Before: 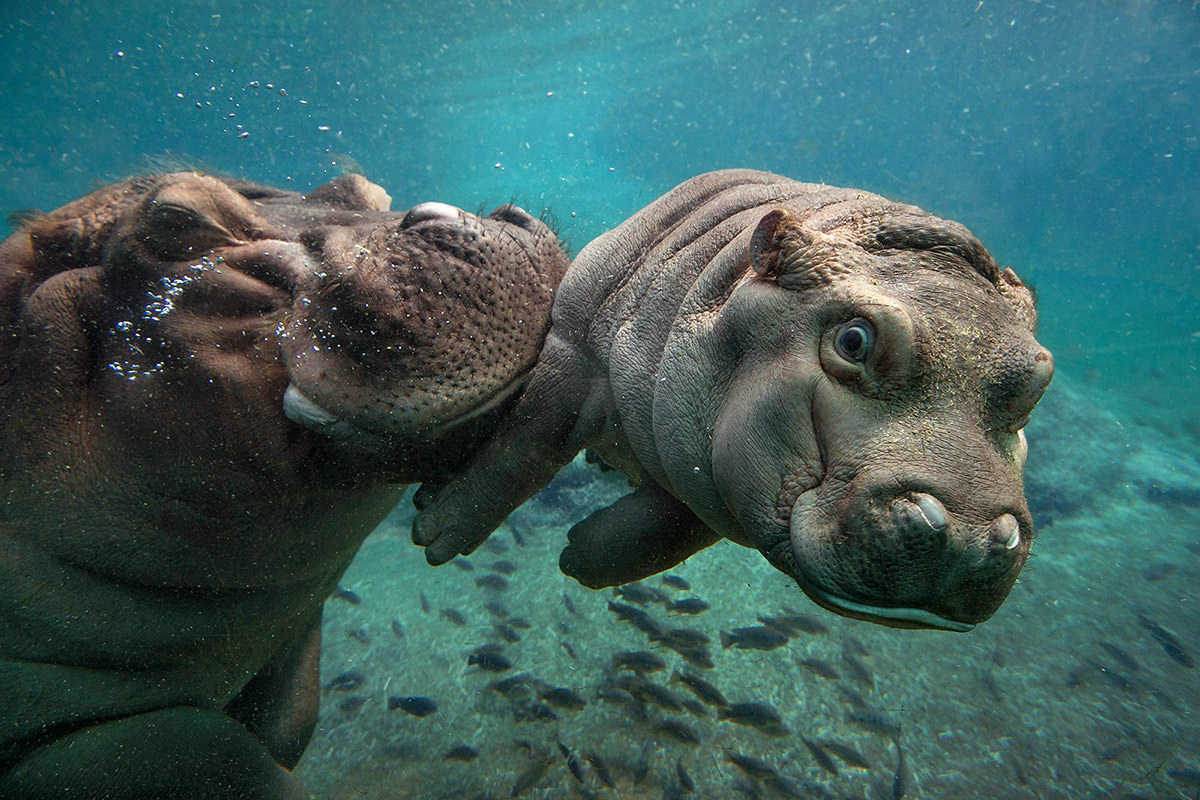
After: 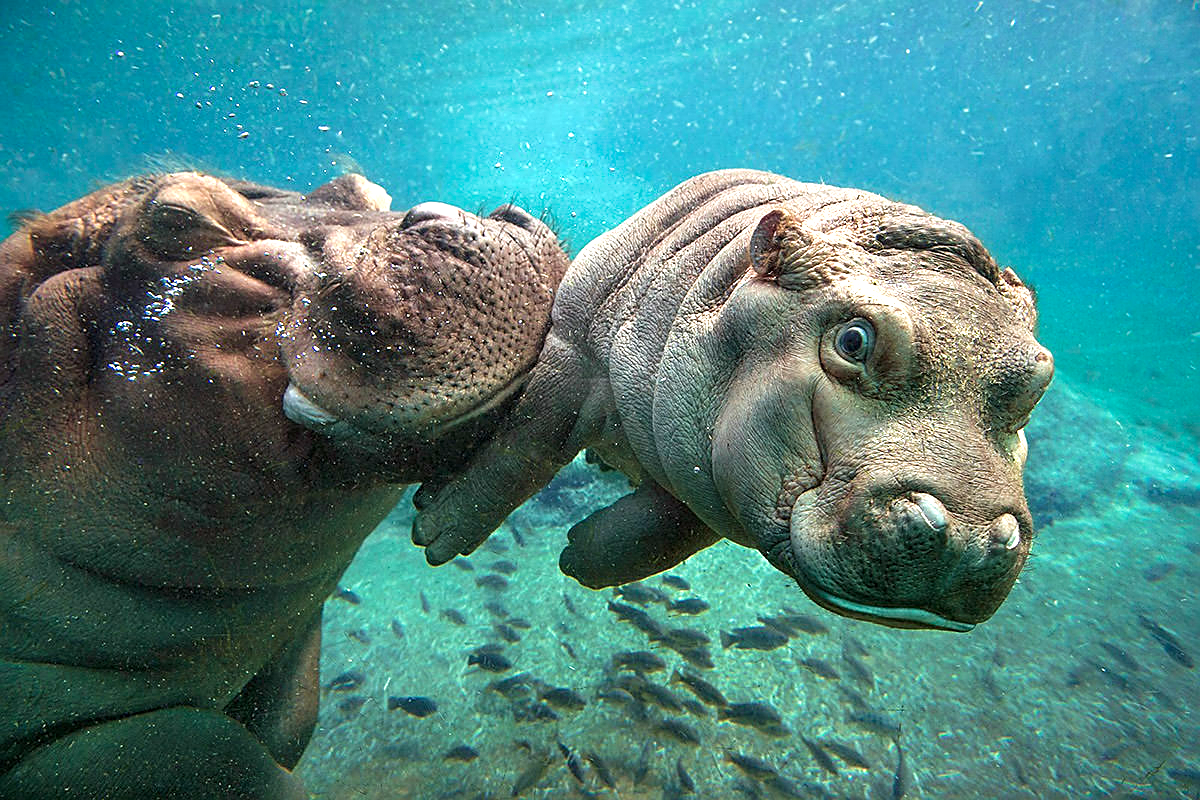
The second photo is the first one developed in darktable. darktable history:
velvia: on, module defaults
tone equalizer: edges refinement/feathering 500, mask exposure compensation -1.57 EV, preserve details no
exposure: exposure 0.95 EV, compensate highlight preservation false
sharpen: on, module defaults
